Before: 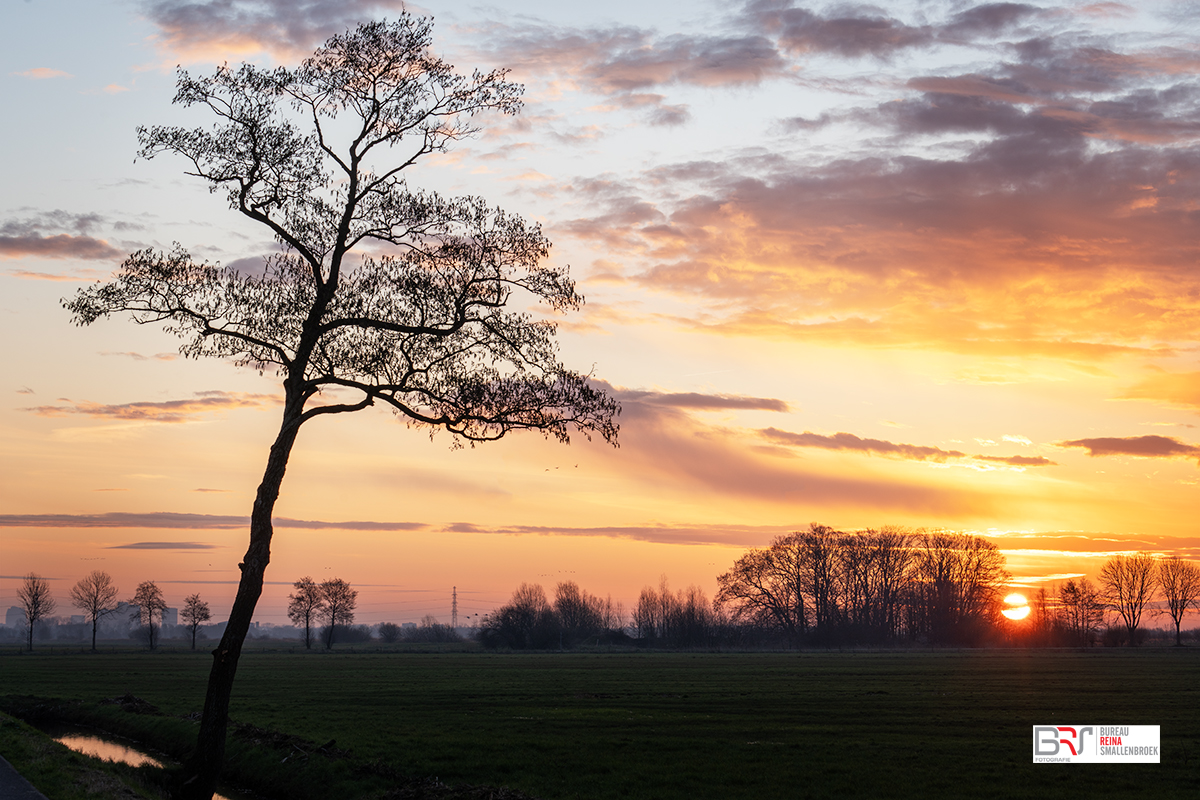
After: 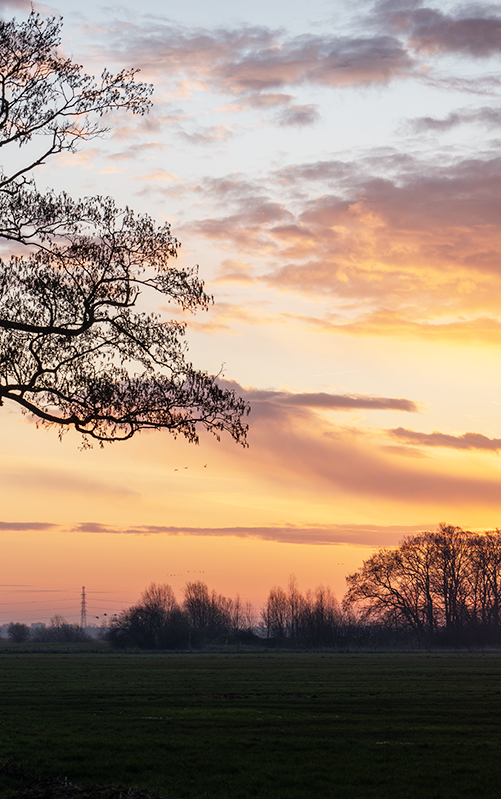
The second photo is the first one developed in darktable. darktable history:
crop: left 30.974%, right 27.25%
